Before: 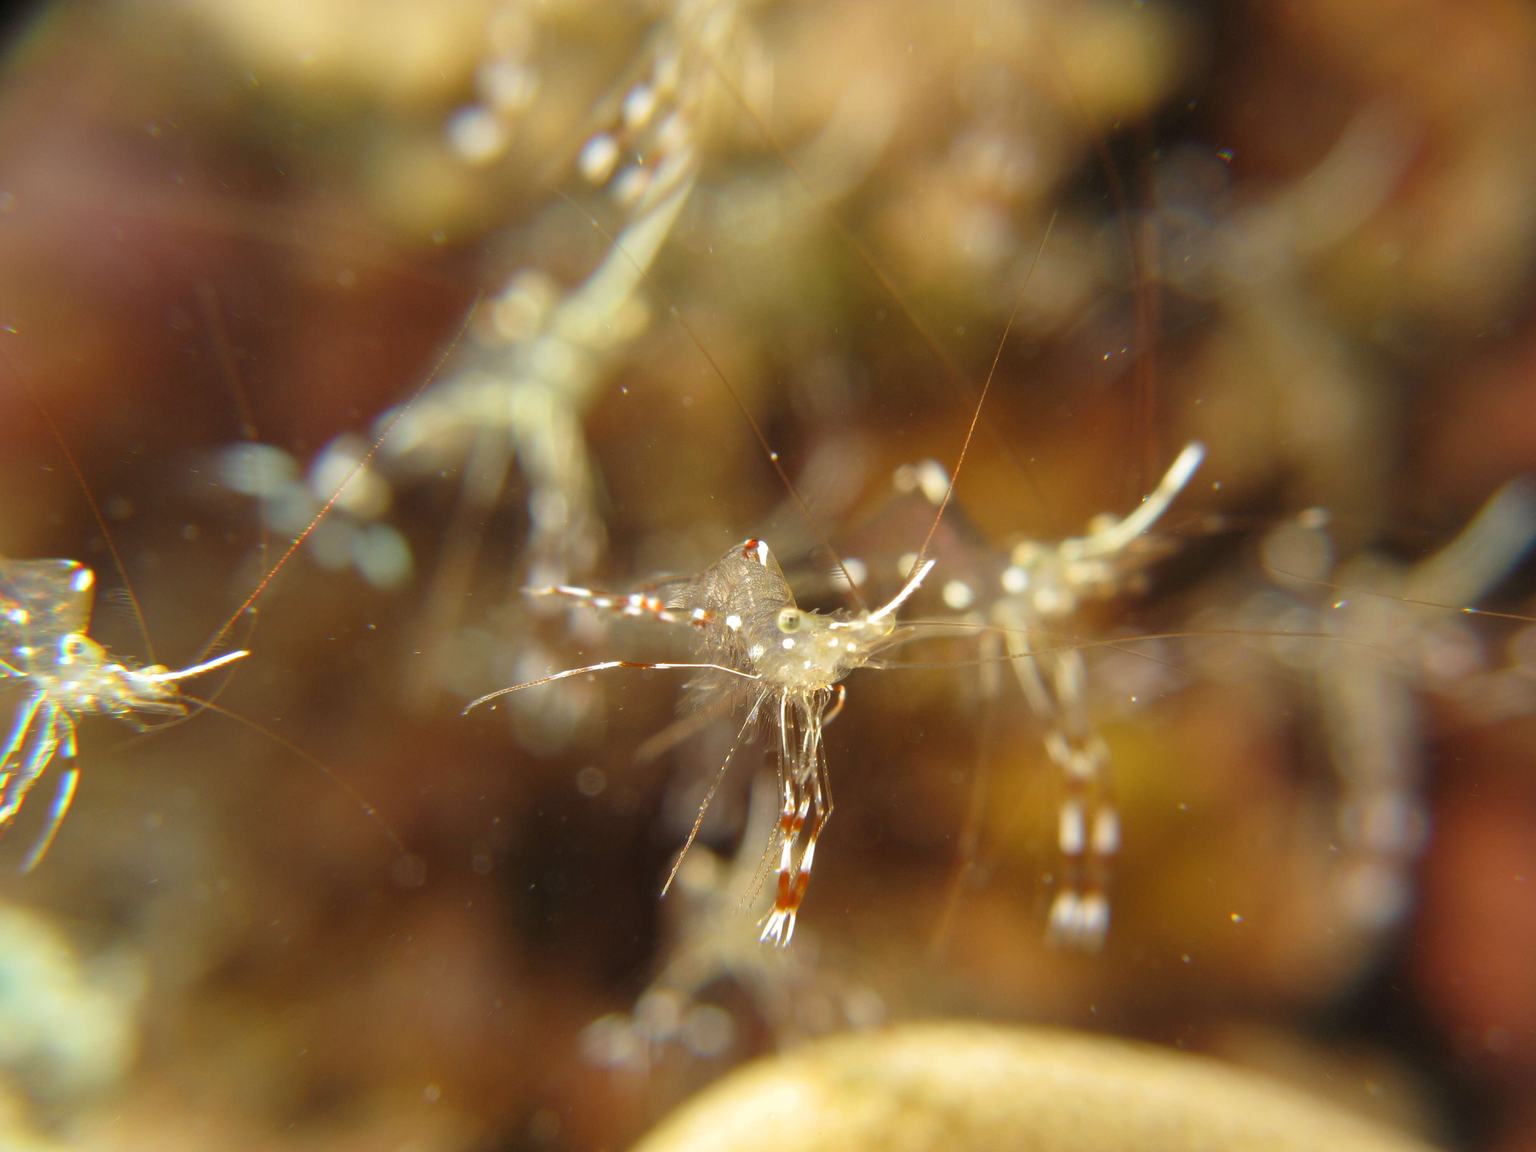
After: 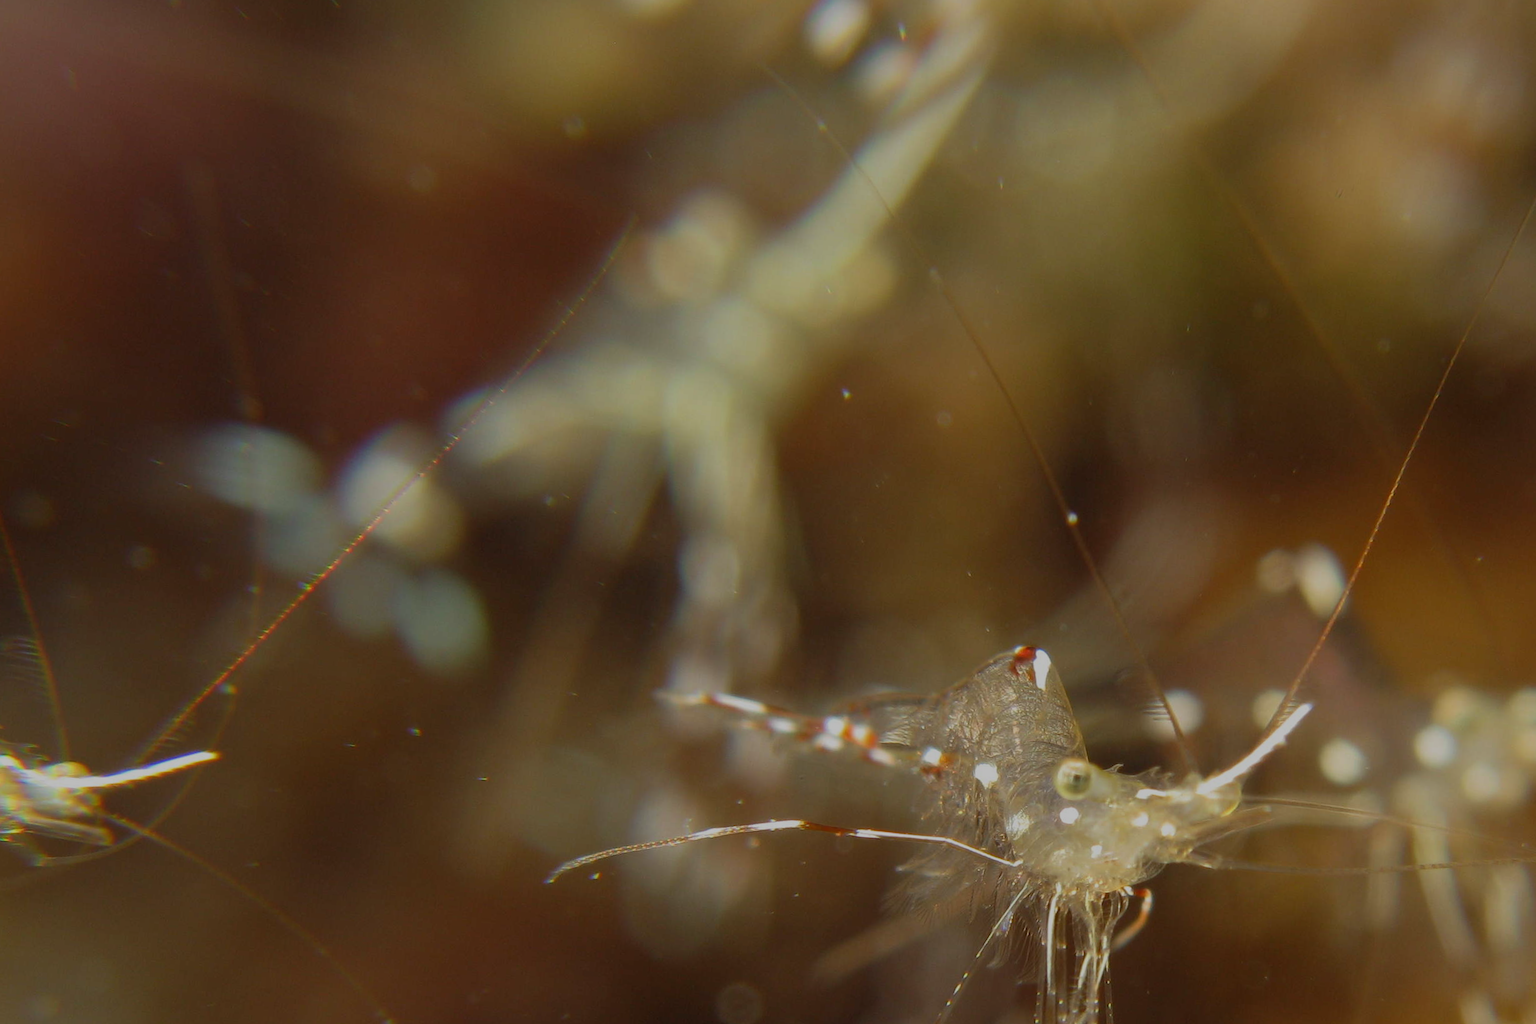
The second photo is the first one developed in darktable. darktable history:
crop and rotate: angle -4.99°, left 2.122%, top 6.945%, right 27.566%, bottom 30.519%
exposure: exposure -1 EV, compensate highlight preservation false
